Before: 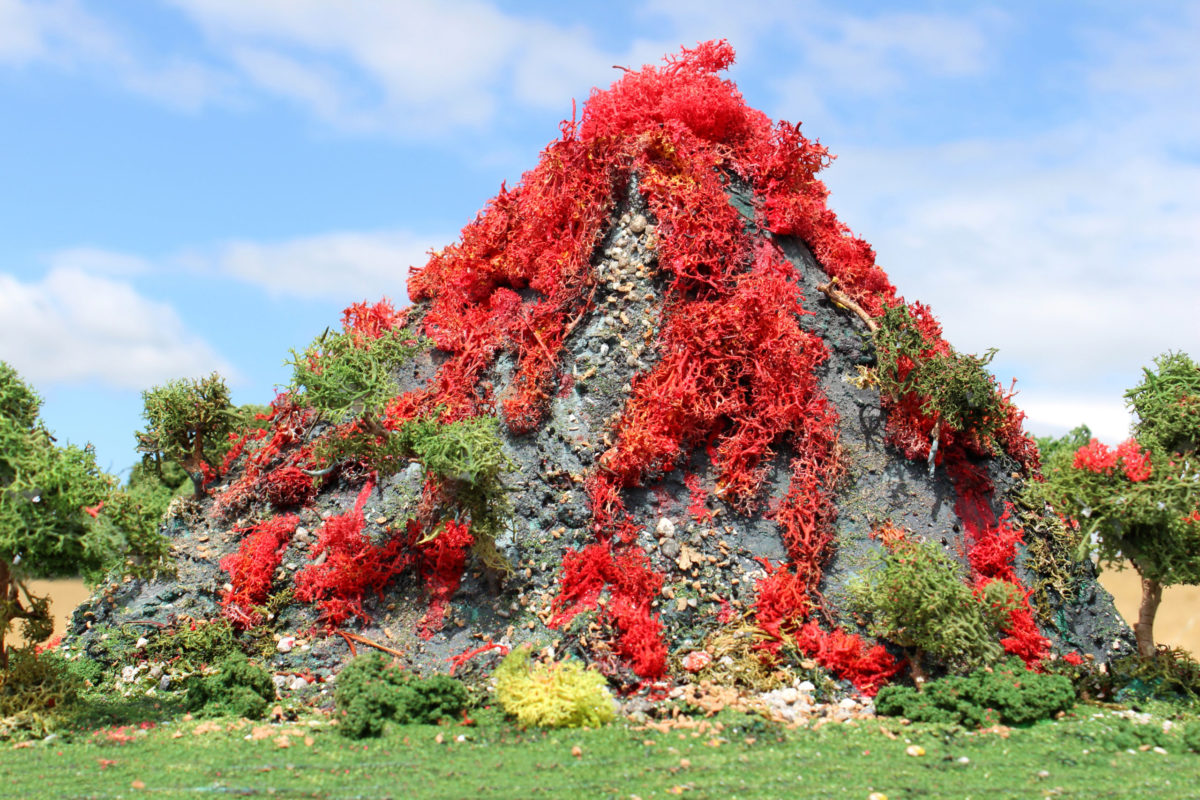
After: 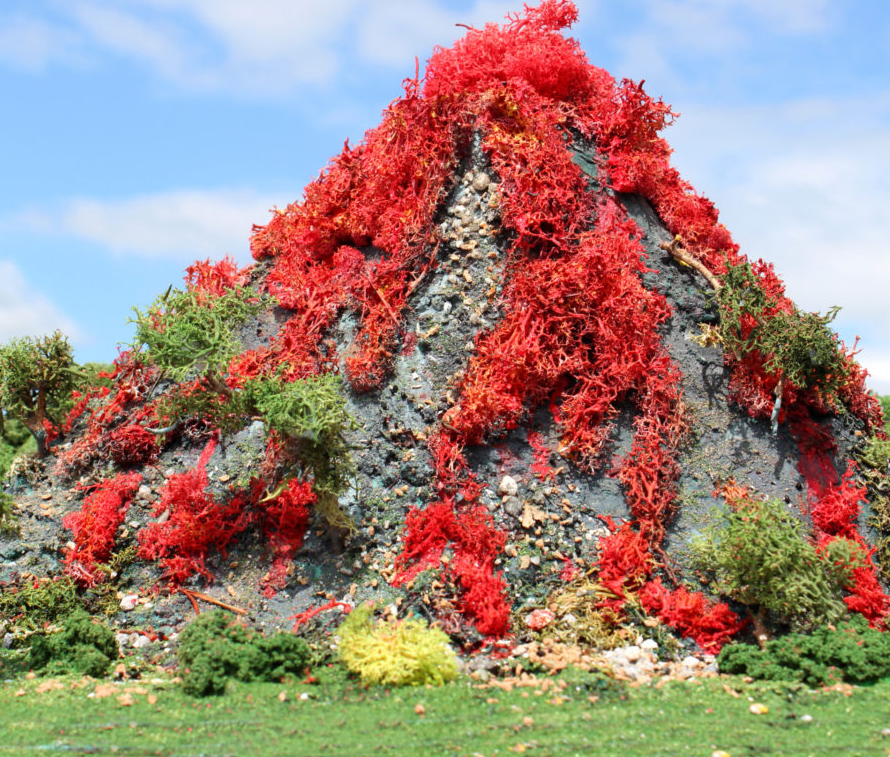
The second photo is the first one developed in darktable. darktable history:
crop and rotate: left 13.15%, top 5.251%, right 12.609%
